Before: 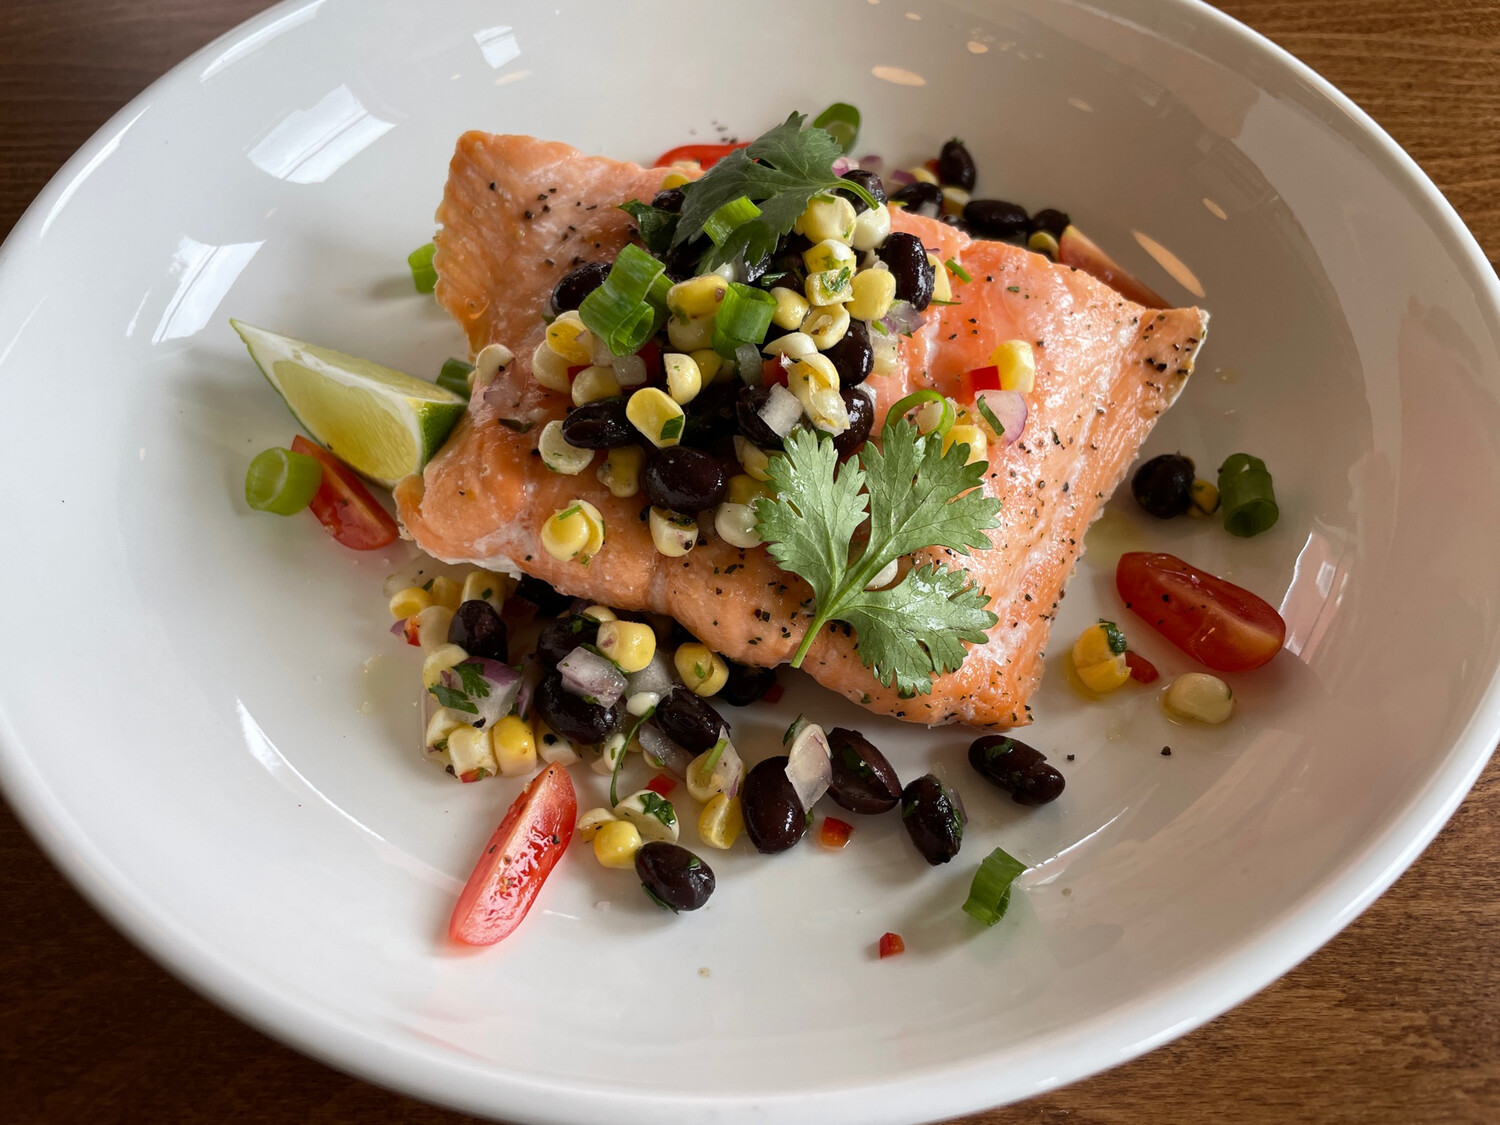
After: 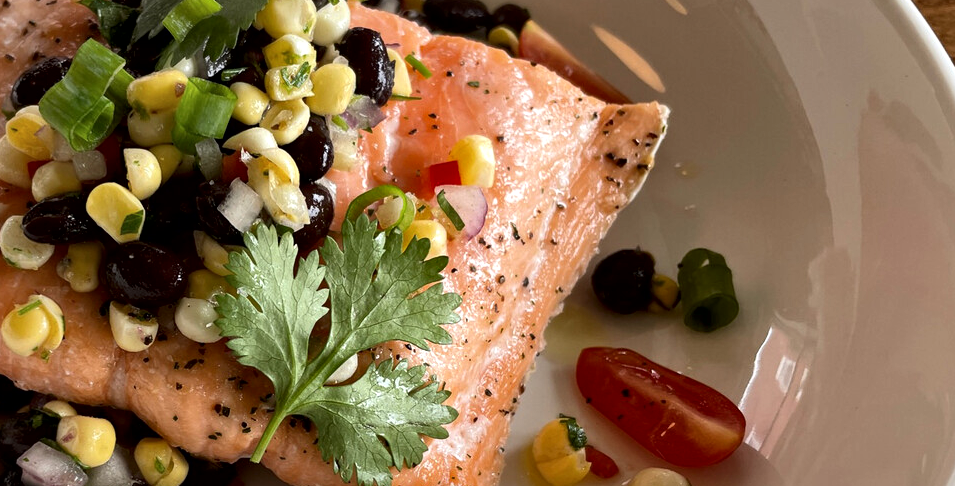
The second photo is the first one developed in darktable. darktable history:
local contrast: mode bilateral grid, contrast 25, coarseness 60, detail 151%, midtone range 0.2
crop: left 36.005%, top 18.293%, right 0.31%, bottom 38.444%
